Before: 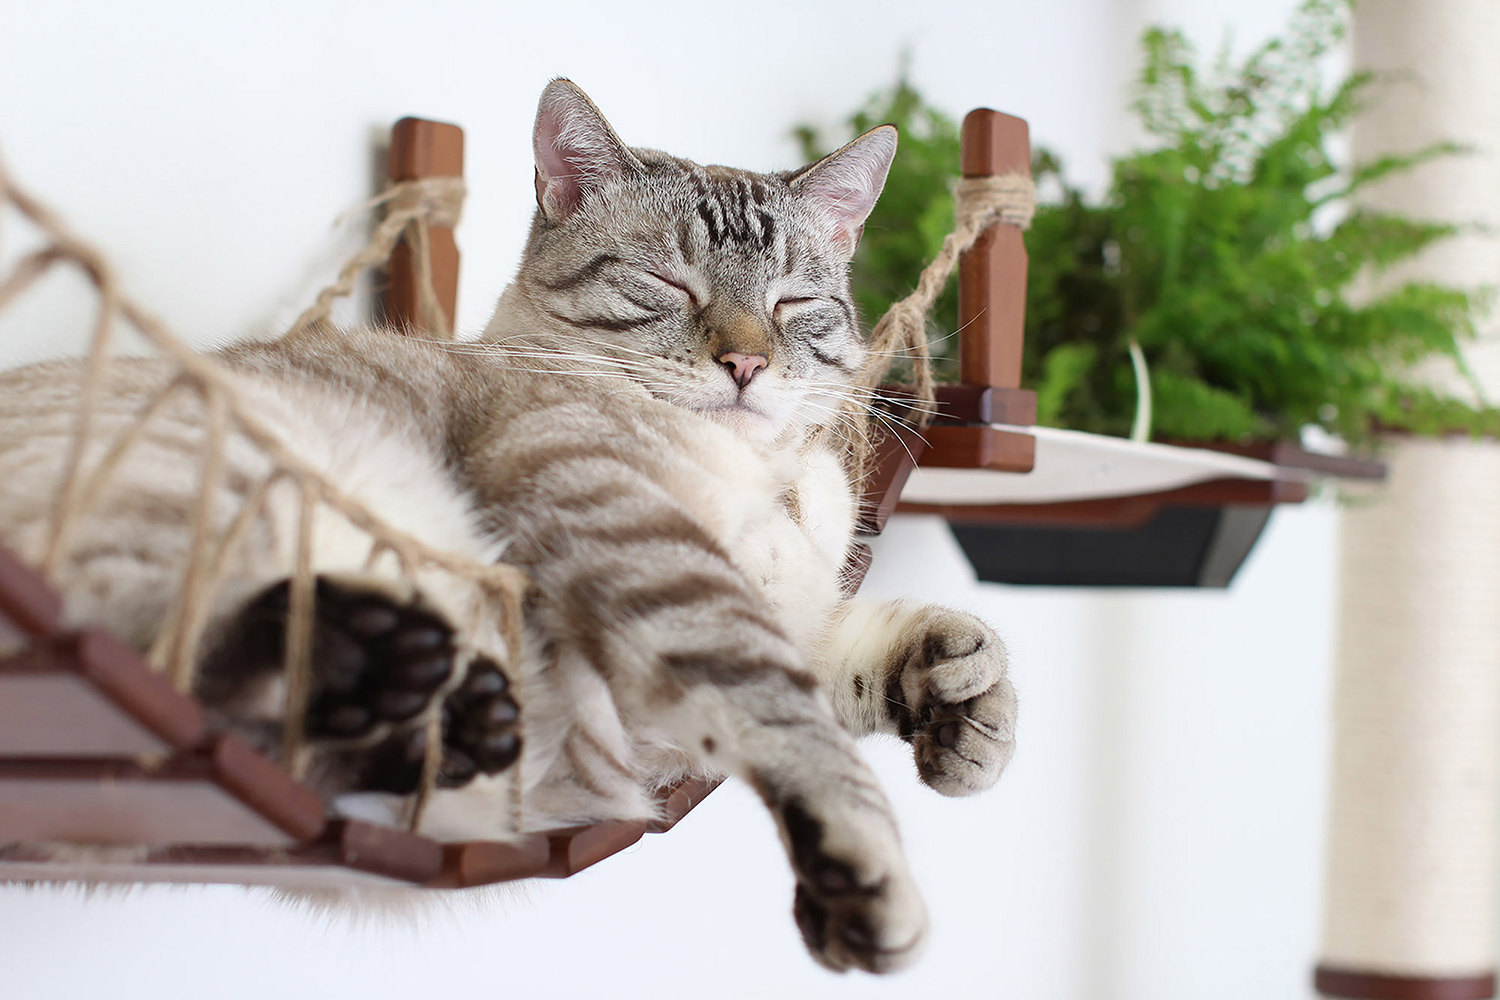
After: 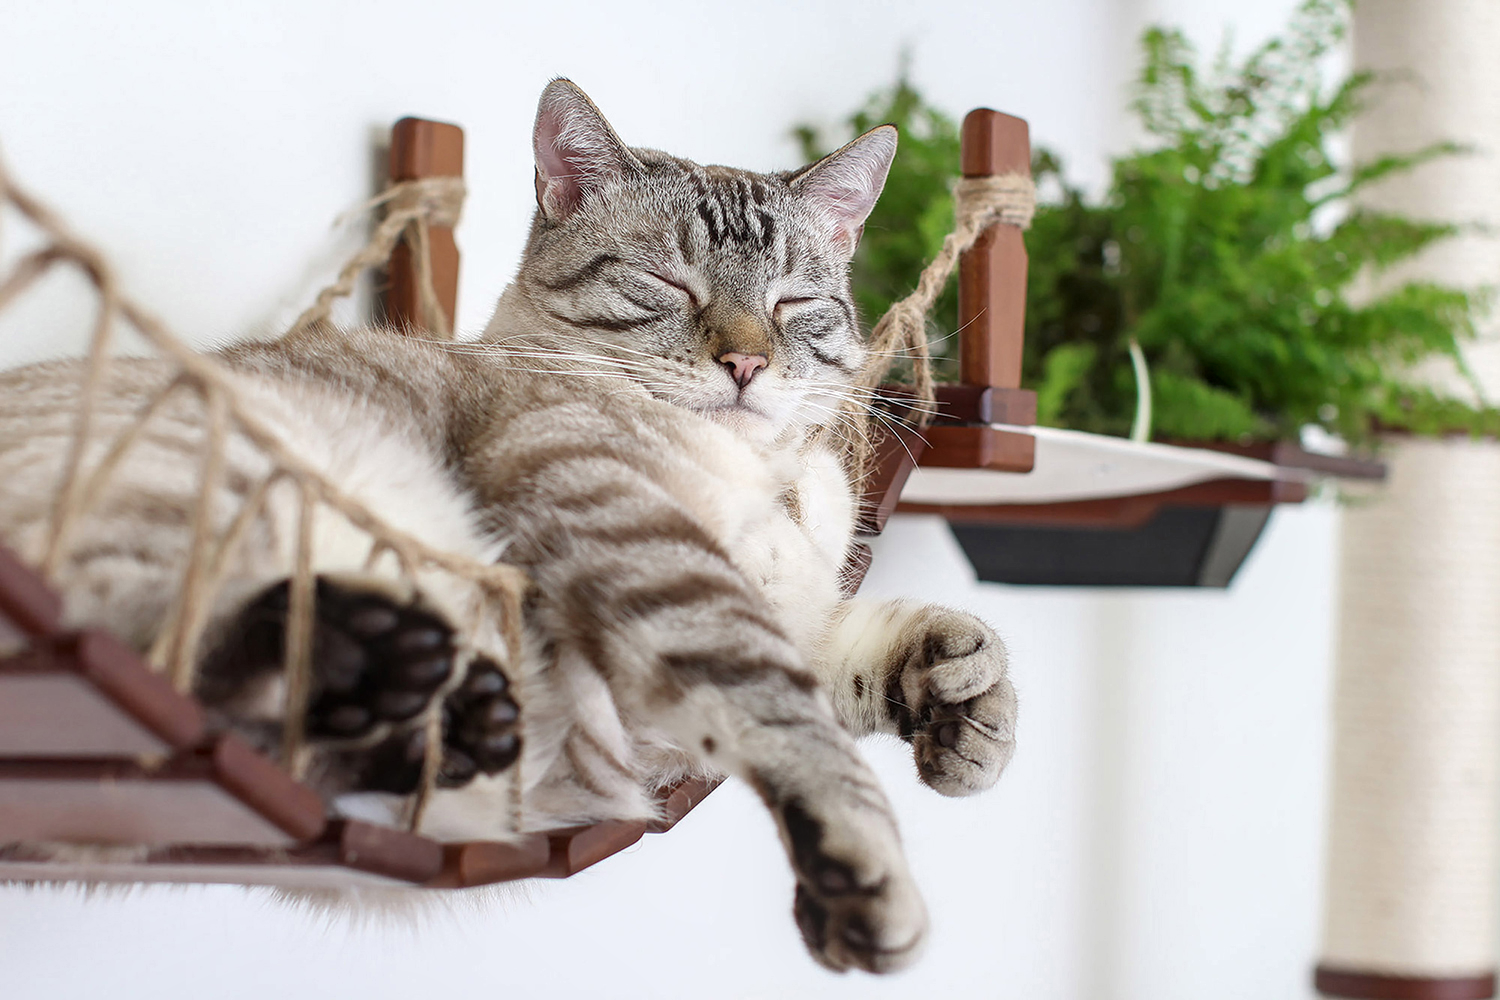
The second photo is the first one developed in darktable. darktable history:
local contrast: on, module defaults
vibrance: vibrance 15%
